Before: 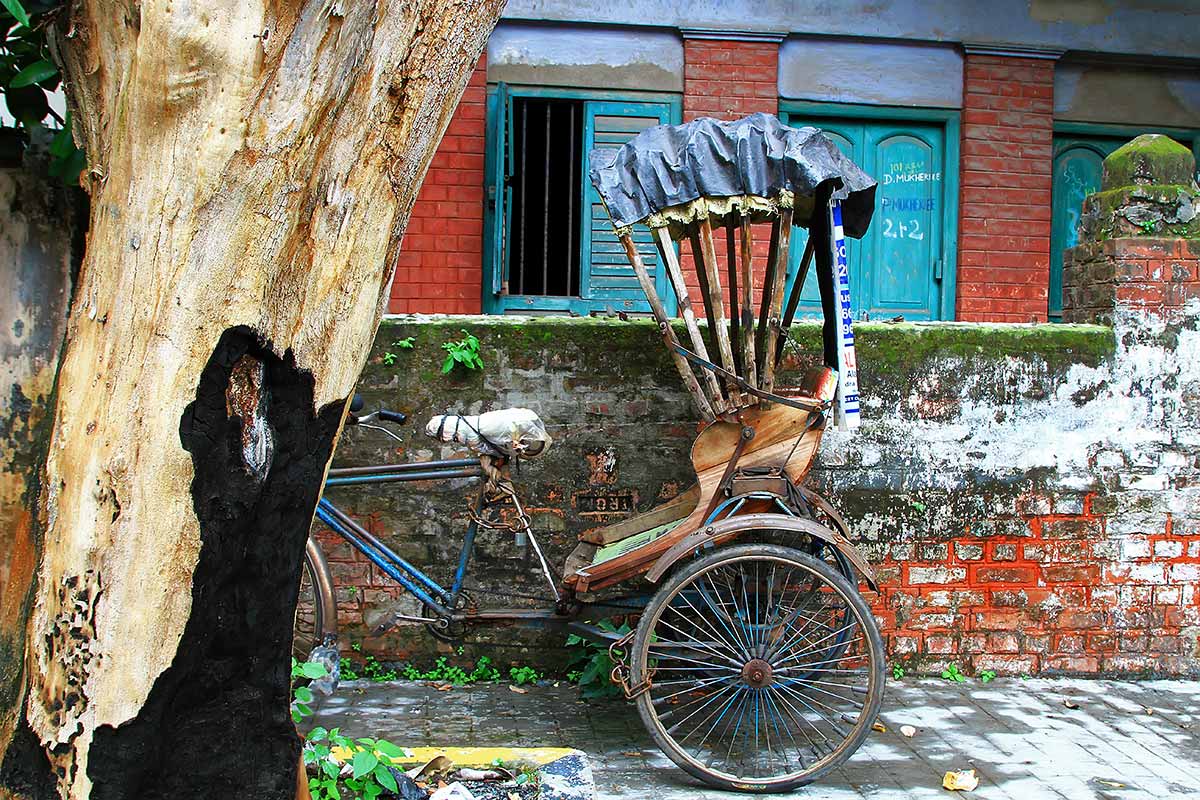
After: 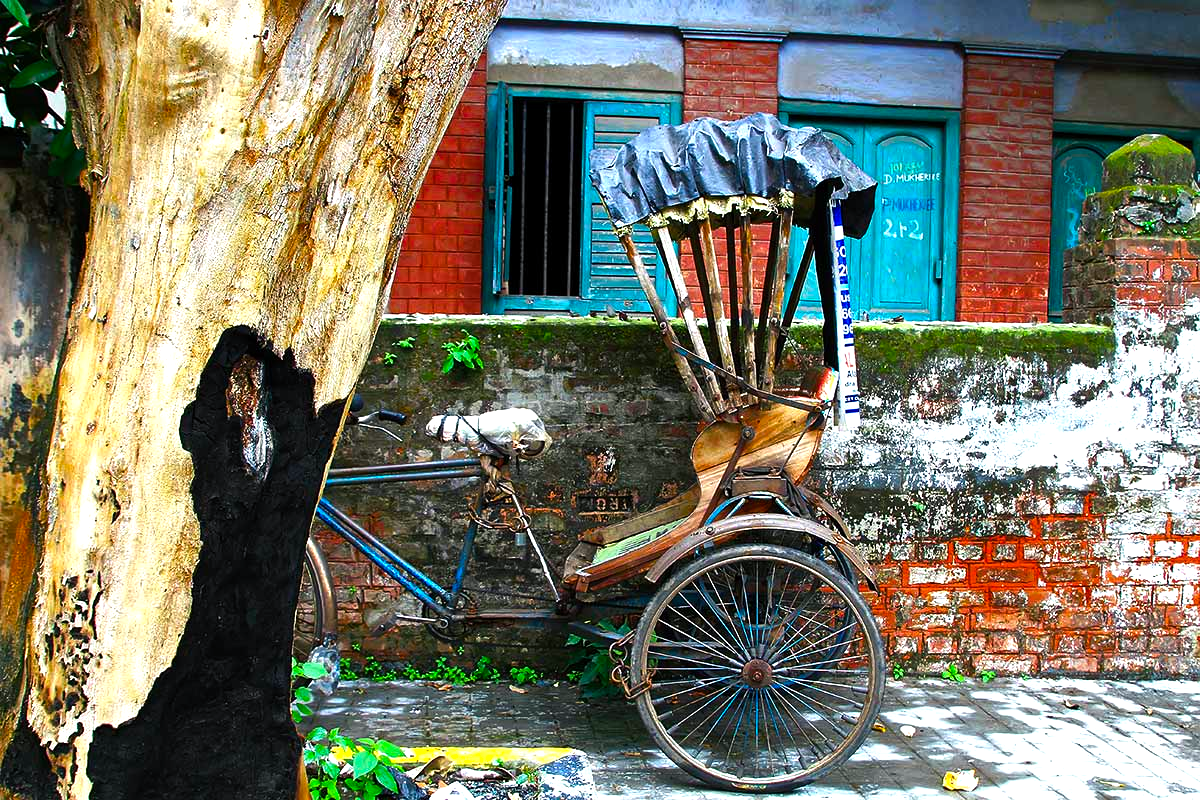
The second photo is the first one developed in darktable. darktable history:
color balance rgb: shadows lift › chroma 2.059%, shadows lift › hue 248.48°, perceptual saturation grading › global saturation 35.929%, perceptual brilliance grading › global brilliance 14.451%, perceptual brilliance grading › shadows -34.417%
